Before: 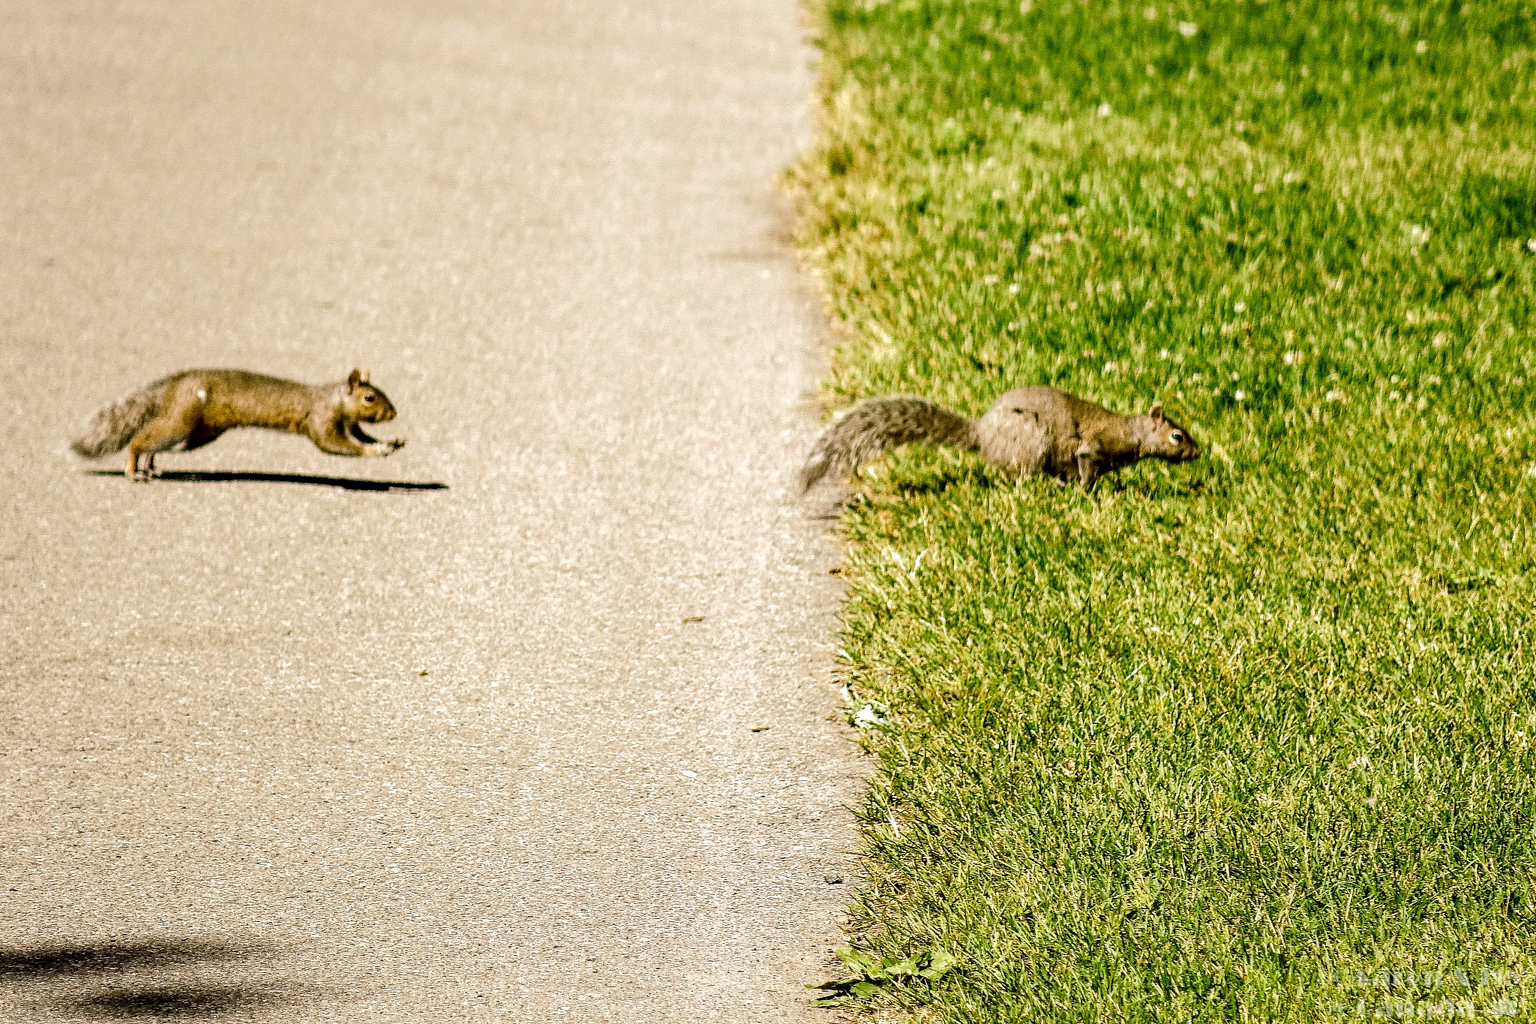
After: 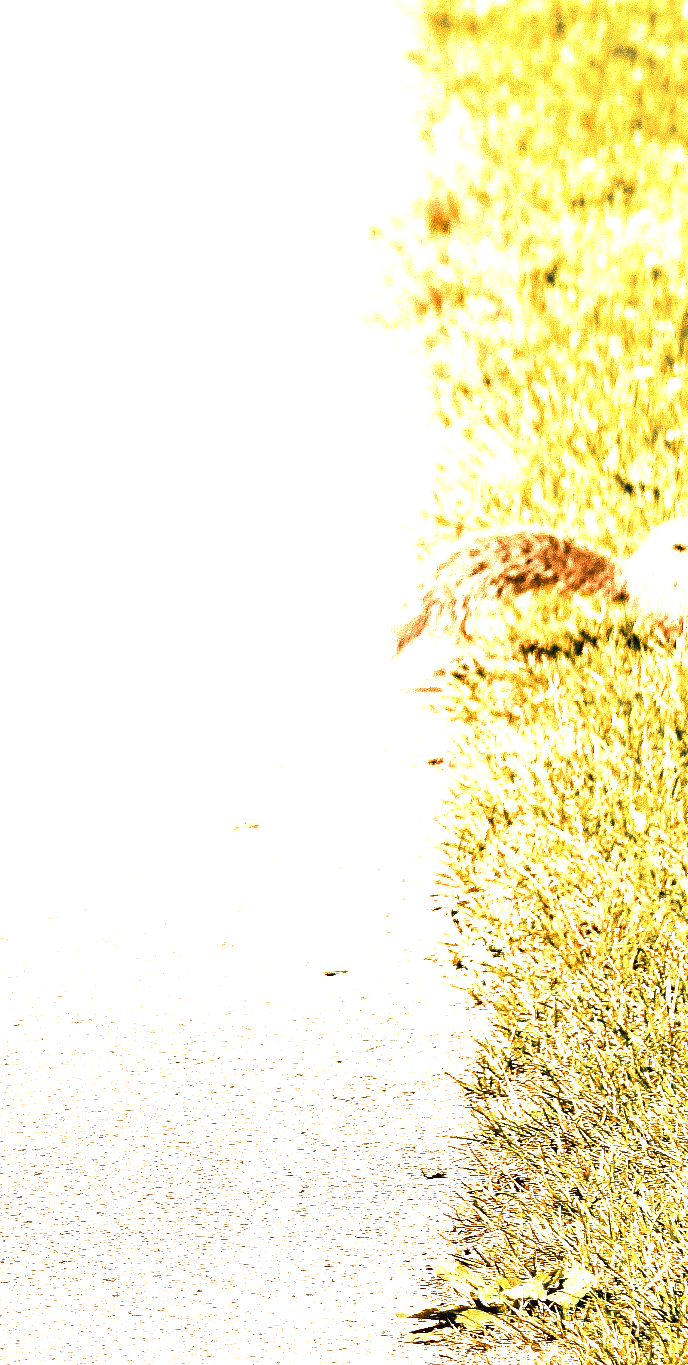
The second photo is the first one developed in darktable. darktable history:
exposure: exposure 1 EV, compensate exposure bias true, compensate highlight preservation false
crop: left 33.11%, right 33.276%
color zones: curves: ch0 [(0.009, 0.528) (0.136, 0.6) (0.255, 0.586) (0.39, 0.528) (0.522, 0.584) (0.686, 0.736) (0.849, 0.561)]; ch1 [(0.045, 0.781) (0.14, 0.416) (0.257, 0.695) (0.442, 0.032) (0.738, 0.338) (0.818, 0.632) (0.891, 0.741) (1, 0.704)]; ch2 [(0, 0.667) (0.141, 0.52) (0.26, 0.37) (0.474, 0.432) (0.743, 0.286)]
